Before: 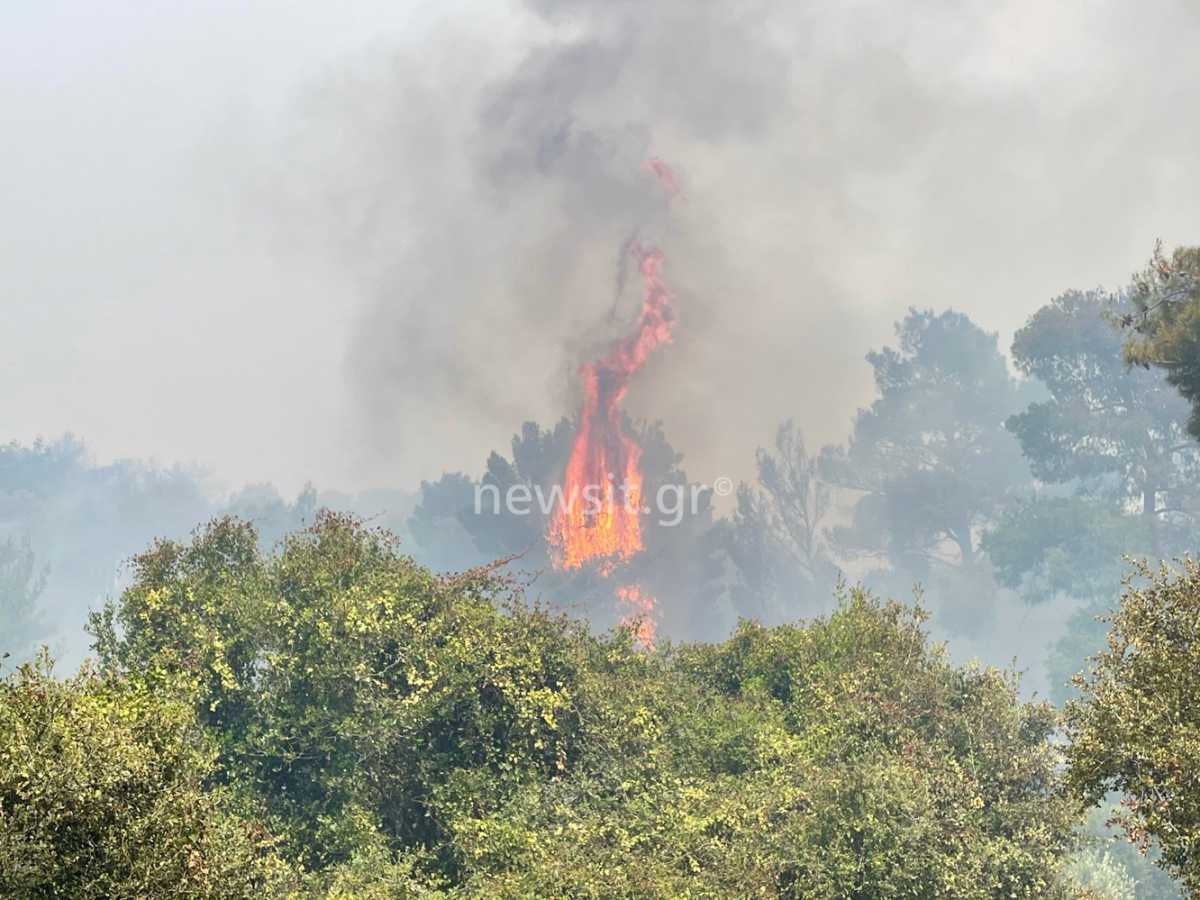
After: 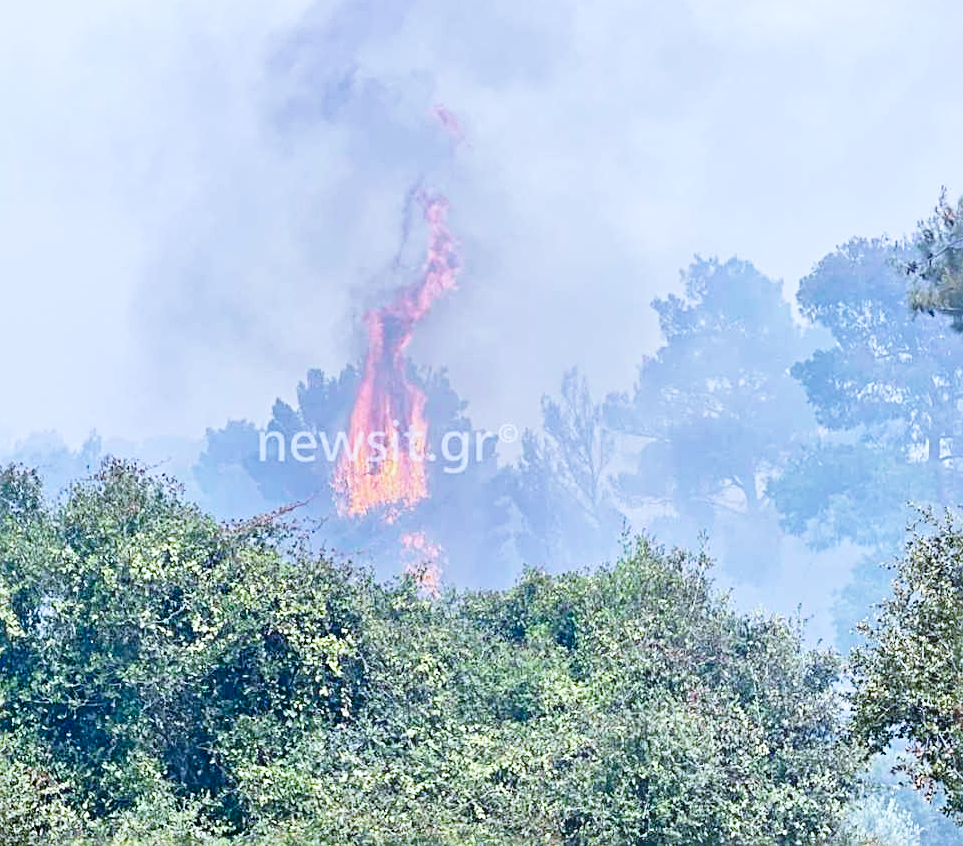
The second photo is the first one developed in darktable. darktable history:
sharpen: radius 3.95
crop and rotate: left 17.936%, top 5.917%, right 1.802%
tone curve: curves: ch0 [(0, 0.011) (0.053, 0.026) (0.174, 0.115) (0.398, 0.444) (0.673, 0.775) (0.829, 0.906) (0.991, 0.981)]; ch1 [(0, 0) (0.264, 0.22) (0.407, 0.373) (0.463, 0.457) (0.492, 0.501) (0.512, 0.513) (0.54, 0.543) (0.585, 0.617) (0.659, 0.686) (0.78, 0.8) (1, 1)]; ch2 [(0, 0) (0.438, 0.449) (0.473, 0.469) (0.503, 0.5) (0.523, 0.534) (0.562, 0.591) (0.612, 0.627) (0.701, 0.707) (1, 1)], preserve colors none
color calibration: illuminant as shot in camera, adaptation linear Bradford (ICC v4), x 0.405, y 0.404, temperature 3554.87 K
